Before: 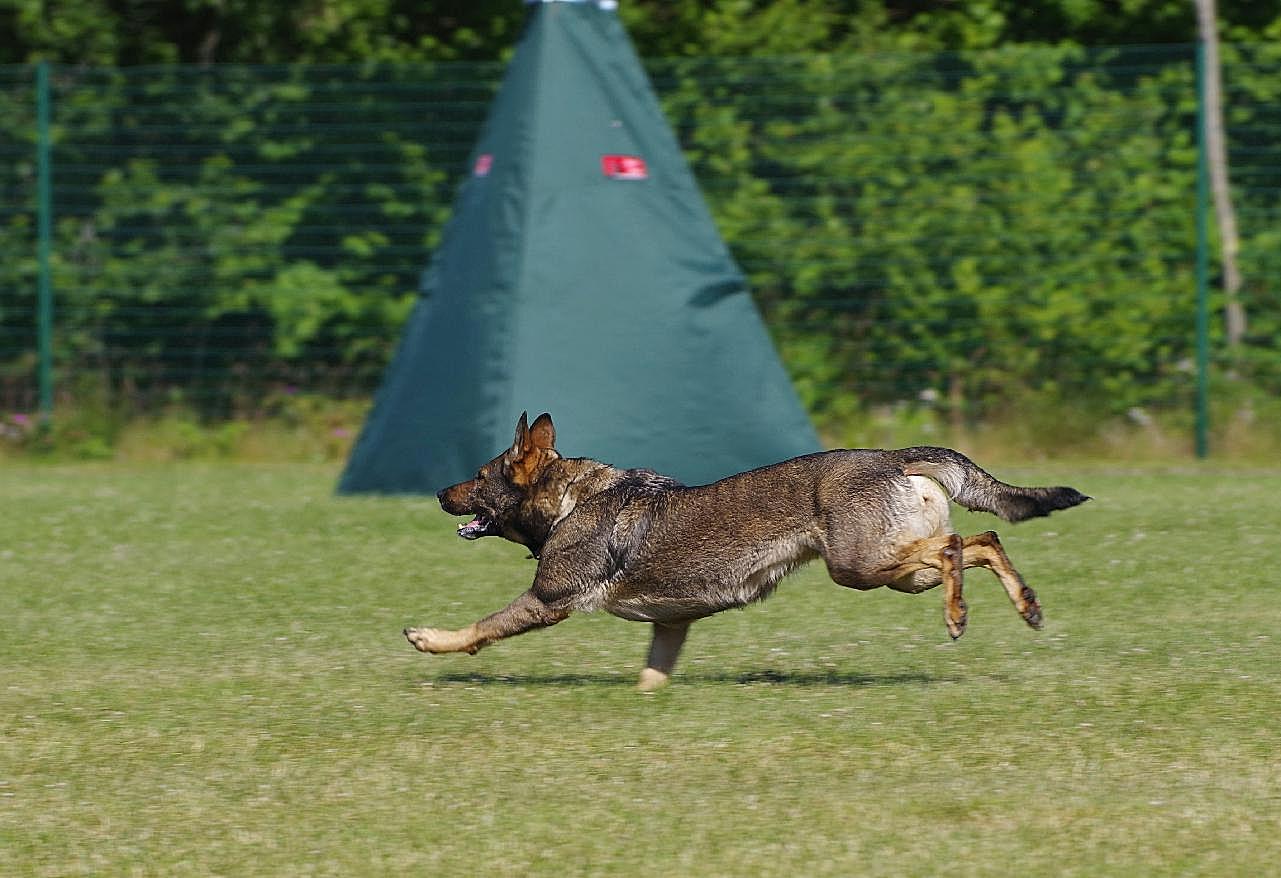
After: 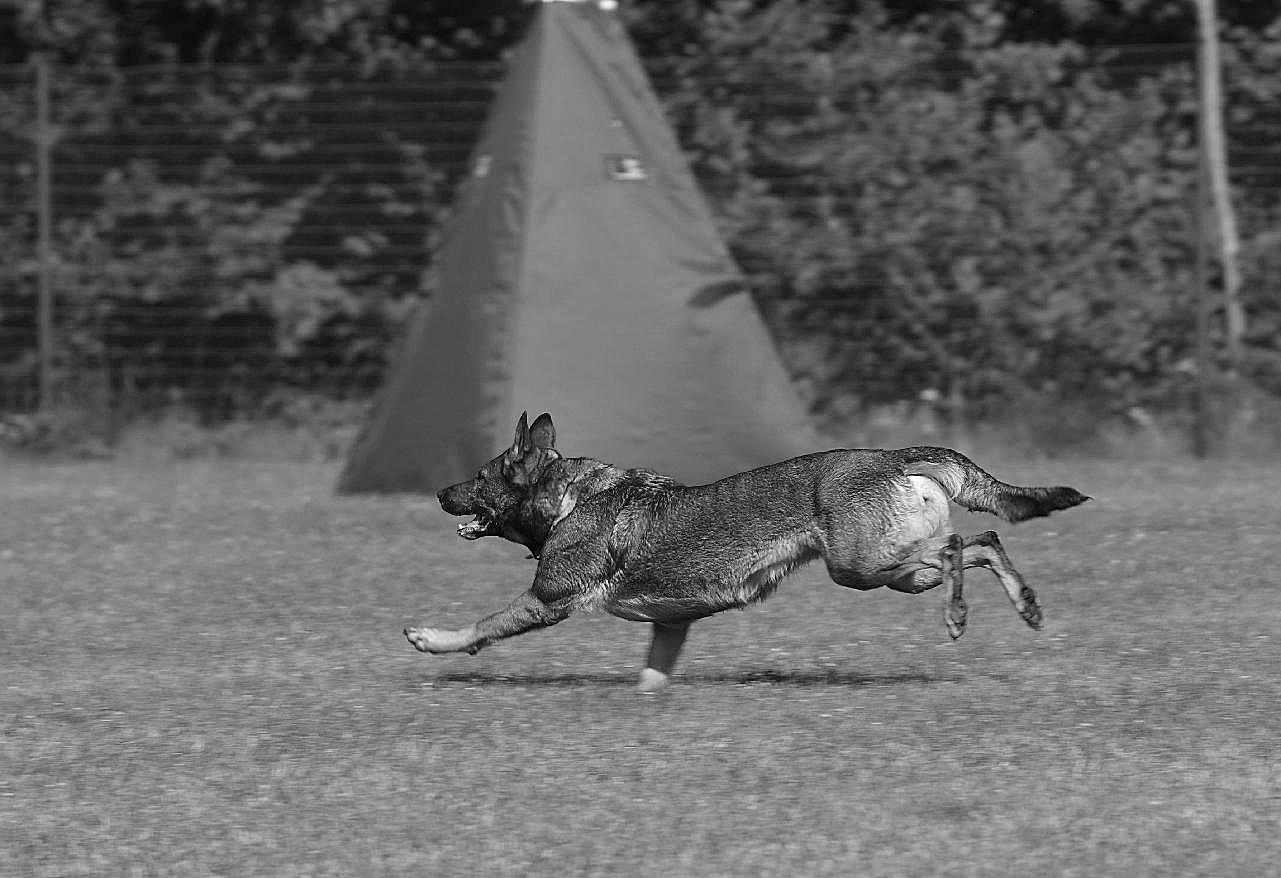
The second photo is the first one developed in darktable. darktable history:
color calibration: output gray [0.23, 0.37, 0.4, 0], illuminant as shot in camera, x 0.385, y 0.38, temperature 3954.19 K
